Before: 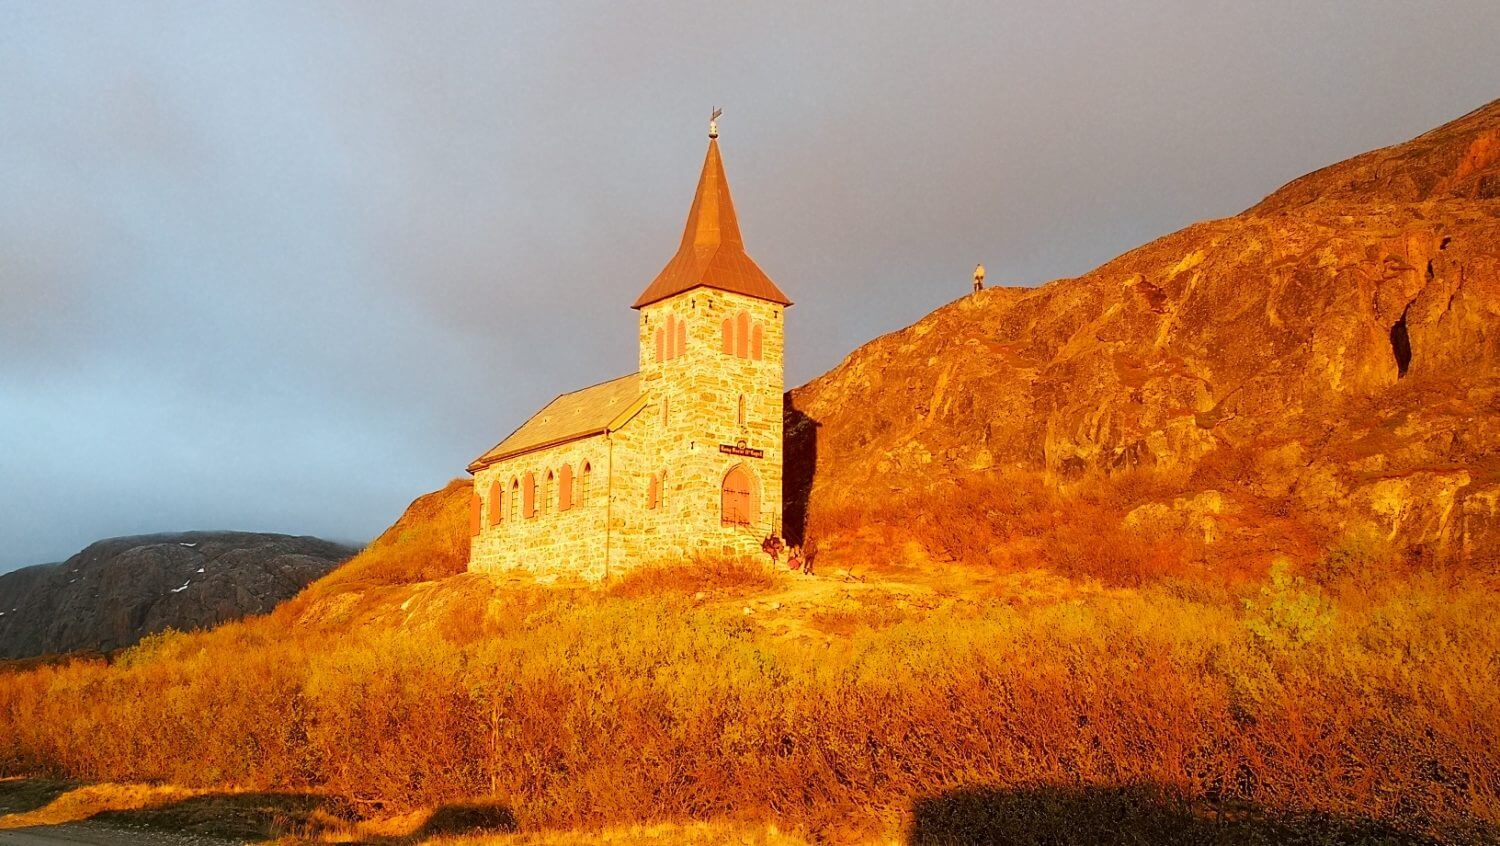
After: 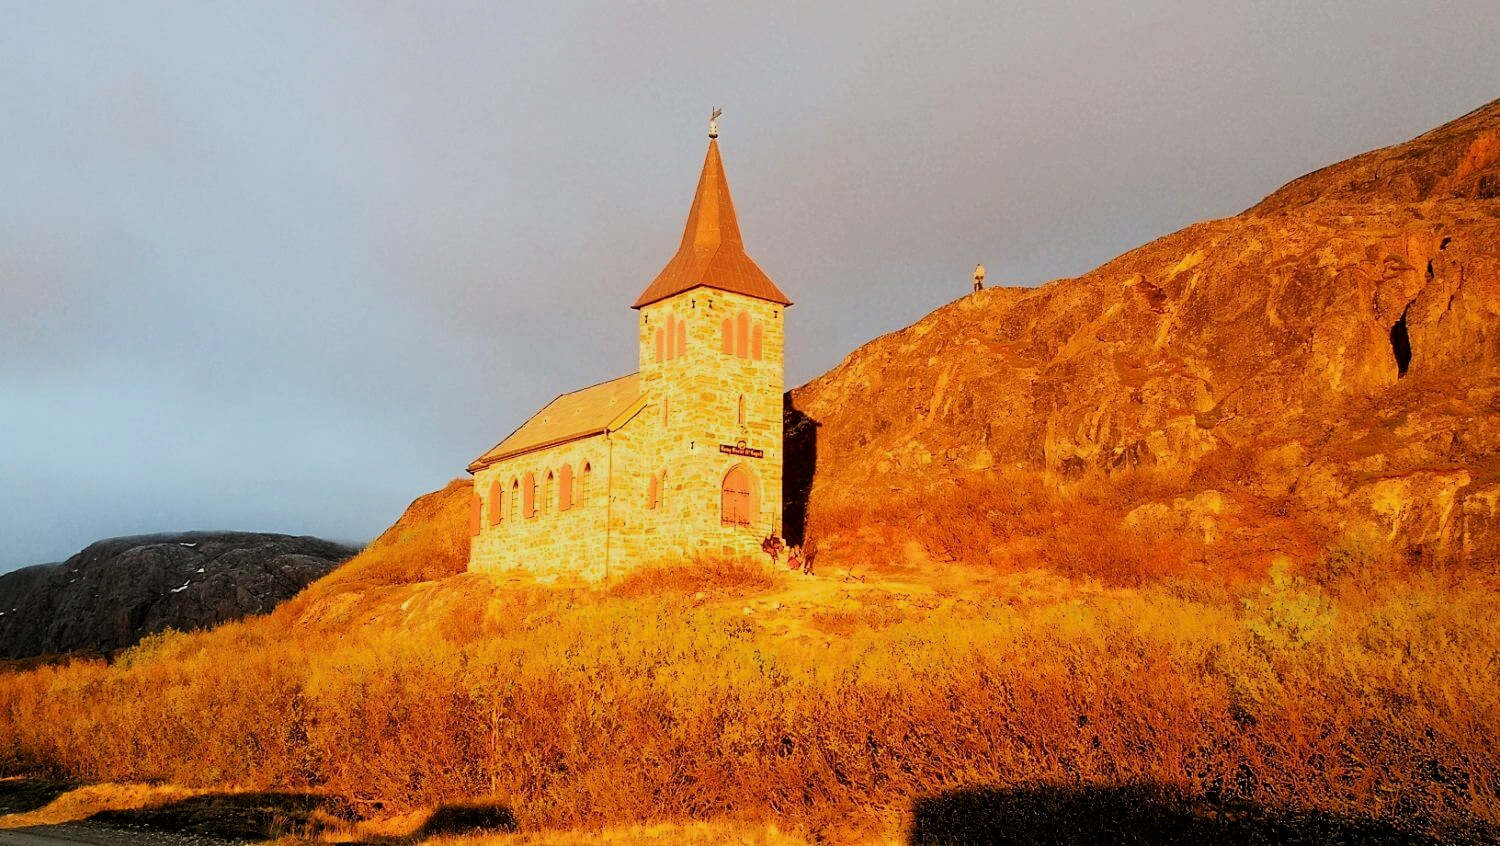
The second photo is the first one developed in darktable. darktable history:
filmic rgb: black relative exposure -5.02 EV, white relative exposure 3.97 EV, hardness 2.88, contrast 1.296
